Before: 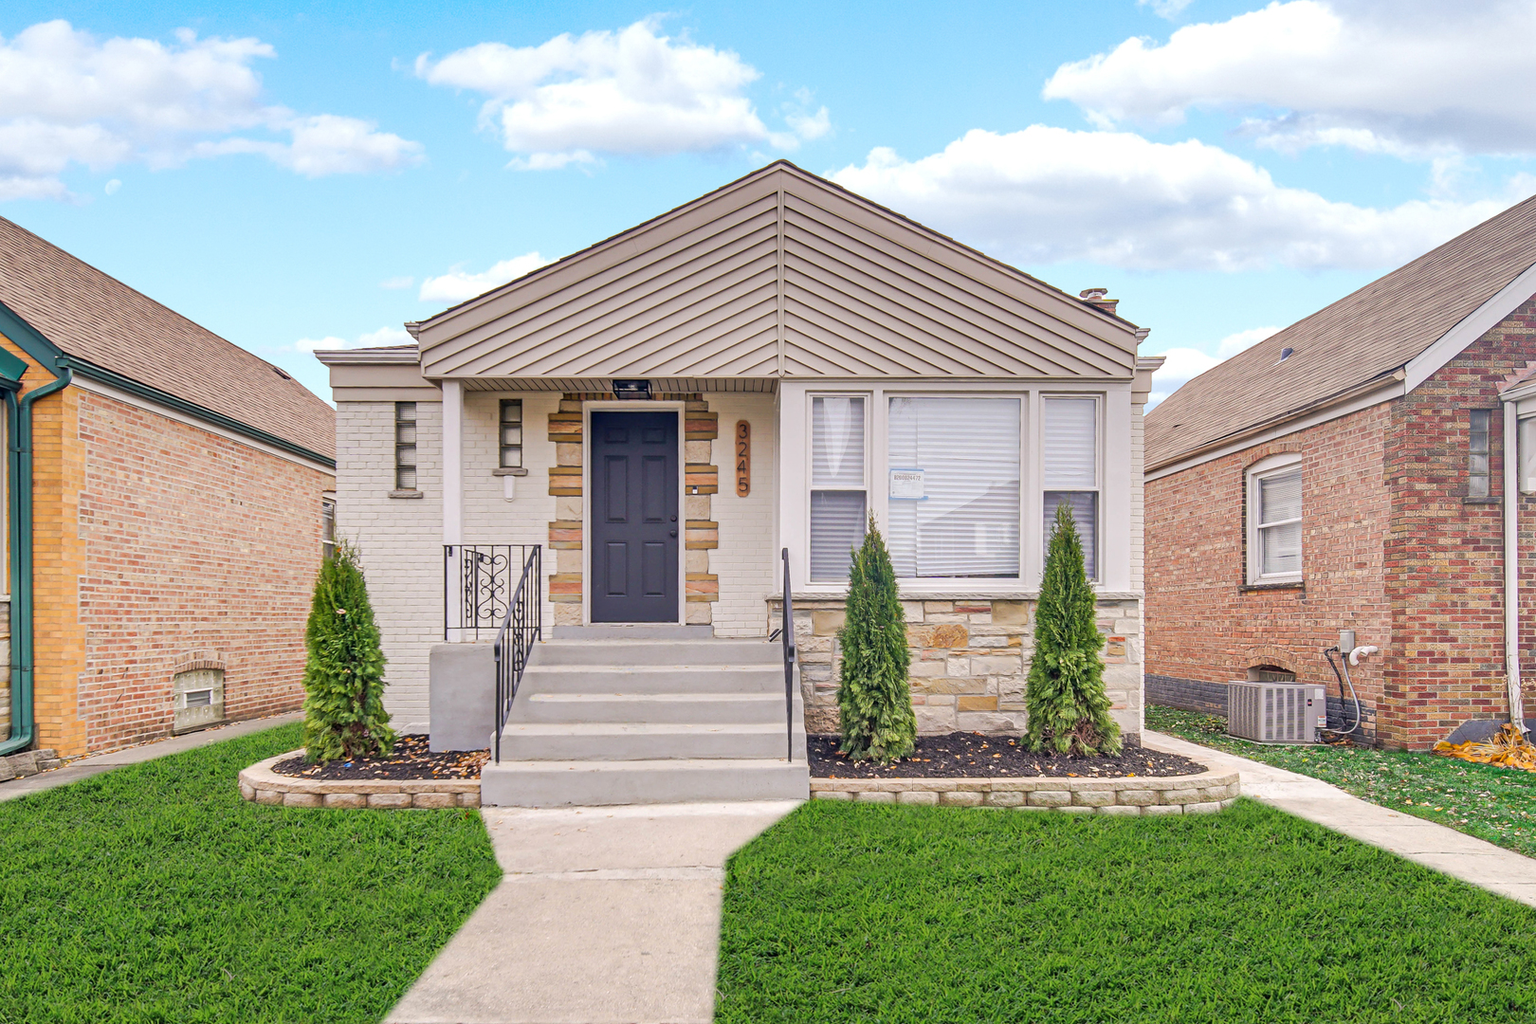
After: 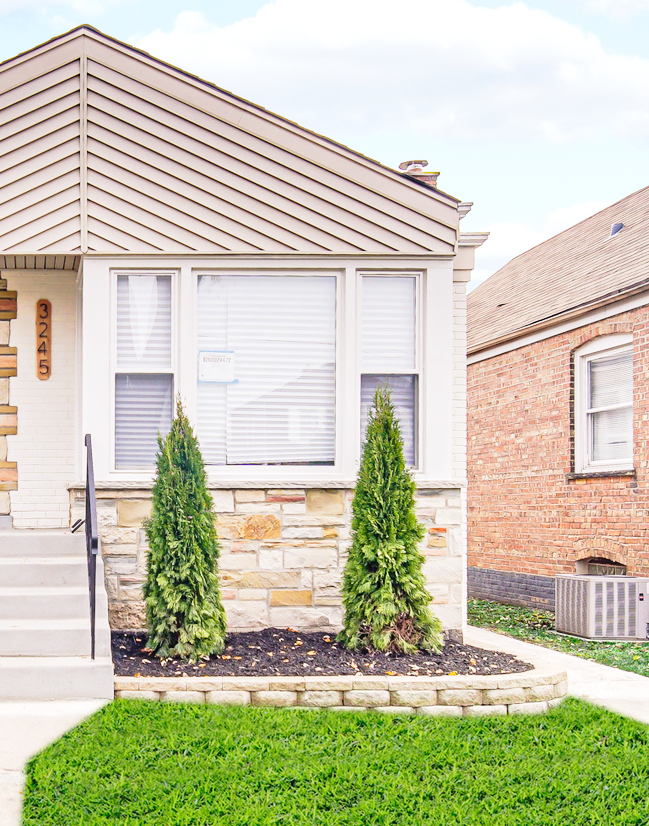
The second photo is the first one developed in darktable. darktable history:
crop: left 45.721%, top 13.393%, right 14.118%, bottom 10.01%
base curve: curves: ch0 [(0, 0) (0.028, 0.03) (0.121, 0.232) (0.46, 0.748) (0.859, 0.968) (1, 1)], preserve colors none
